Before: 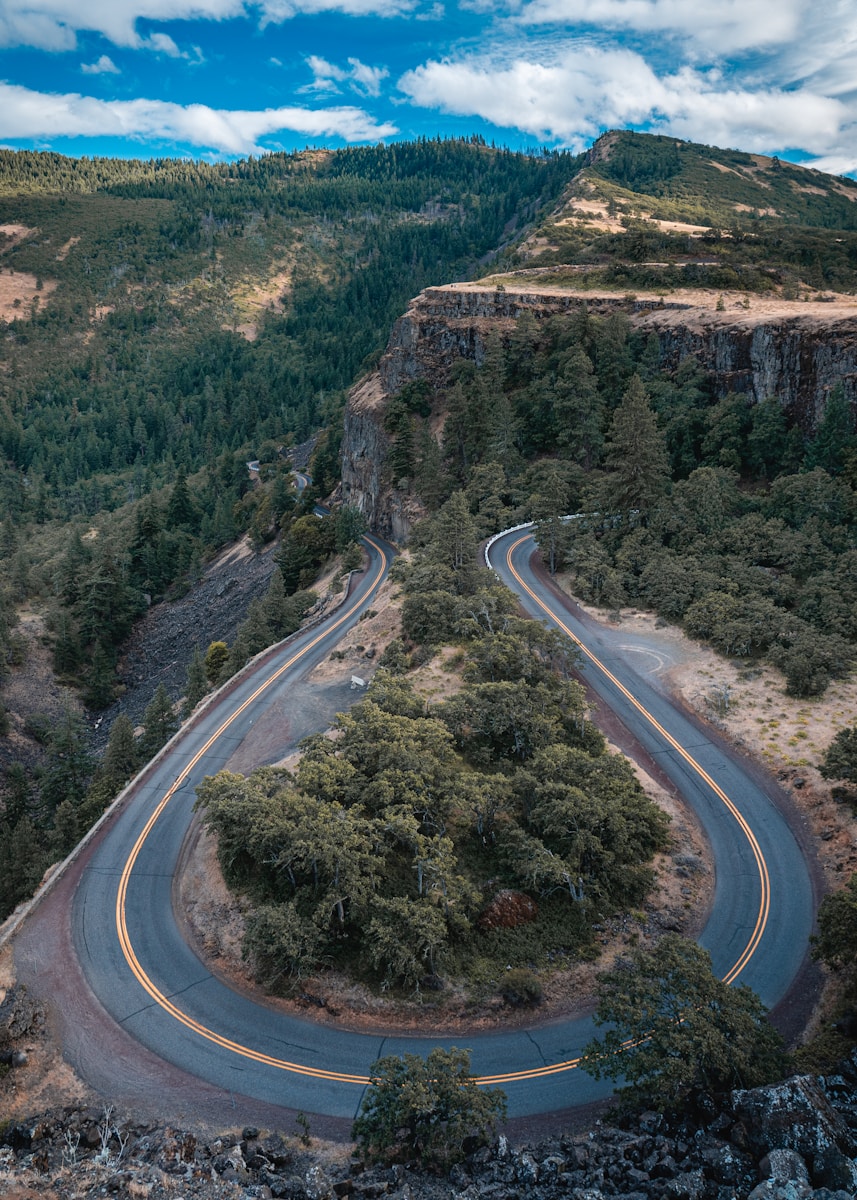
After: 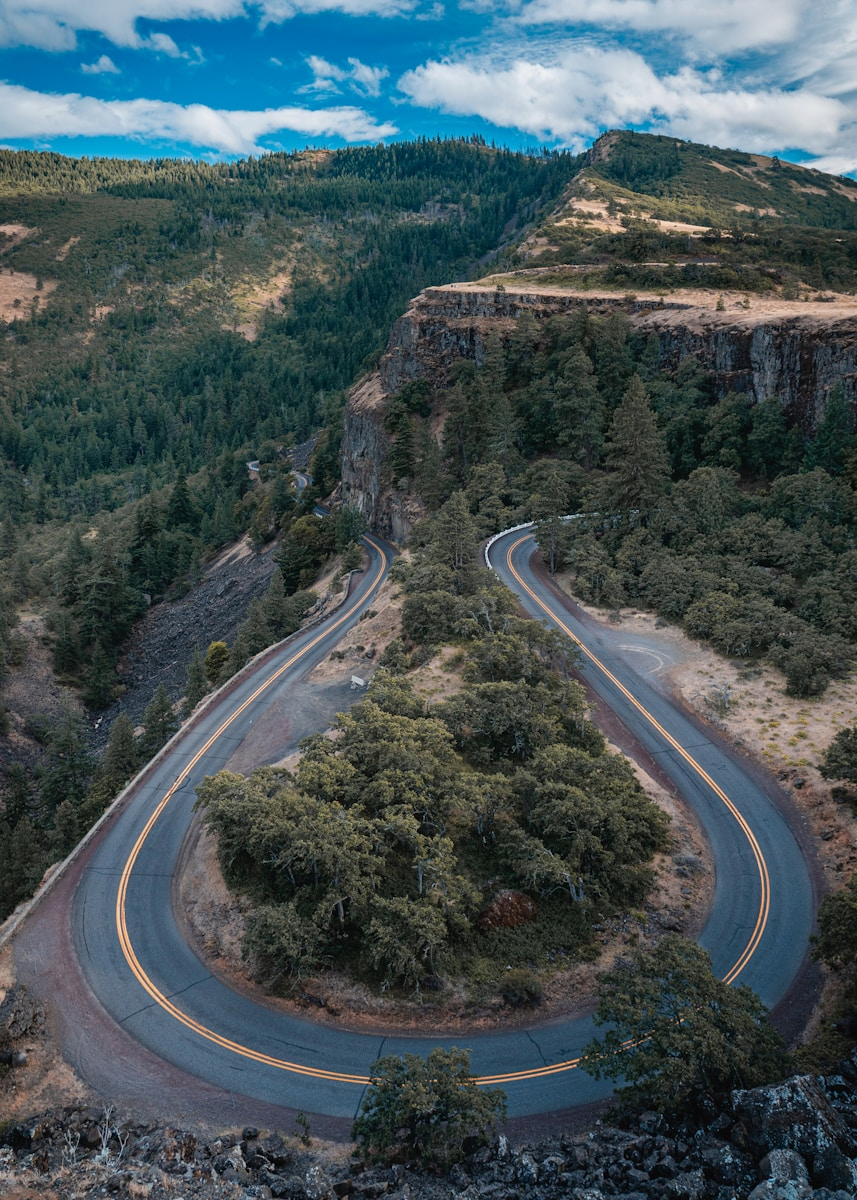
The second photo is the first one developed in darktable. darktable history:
exposure: exposure -0.153 EV, compensate exposure bias true, compensate highlight preservation false
